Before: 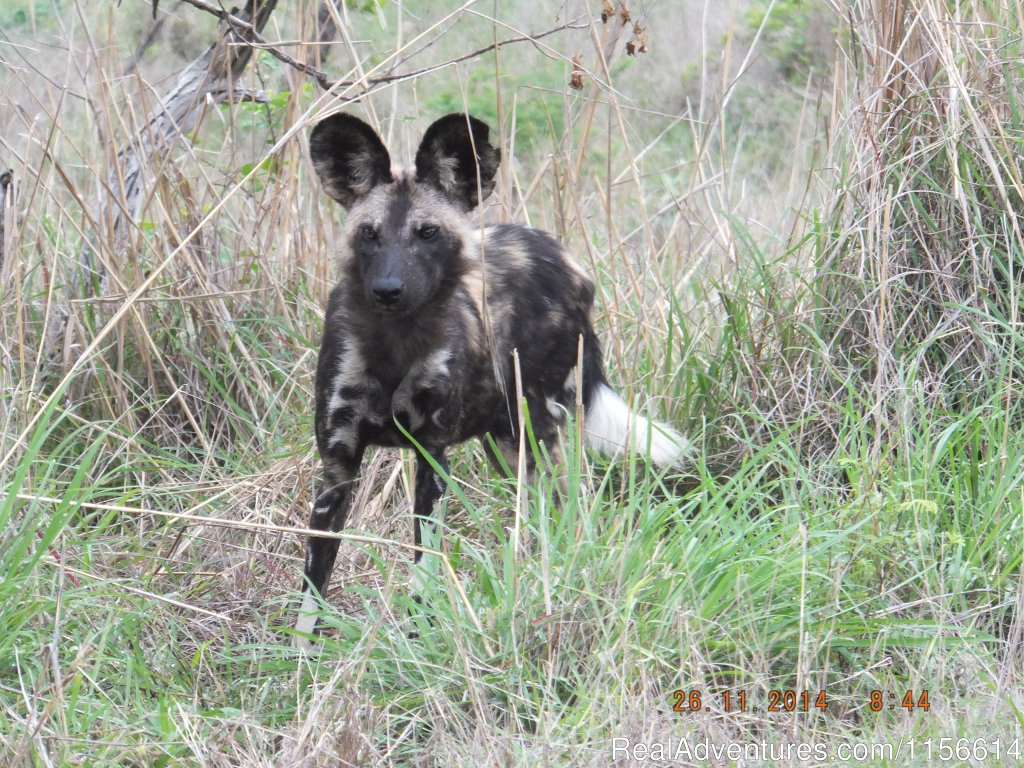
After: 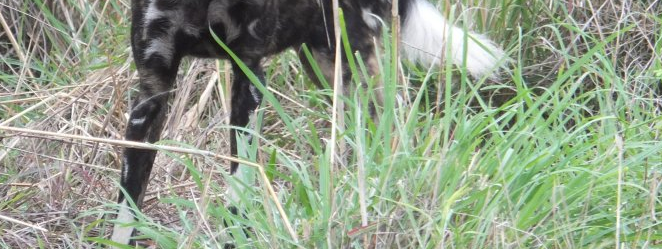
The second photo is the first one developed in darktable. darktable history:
crop: left 17.983%, top 50.692%, right 17.304%, bottom 16.839%
